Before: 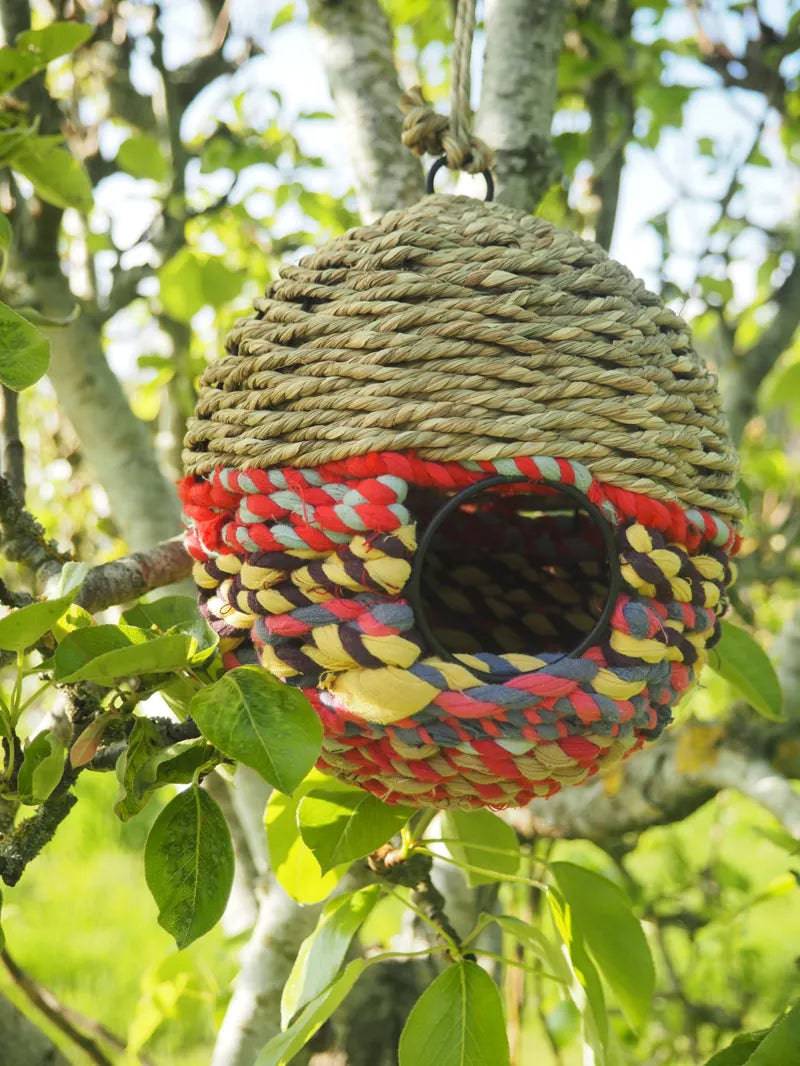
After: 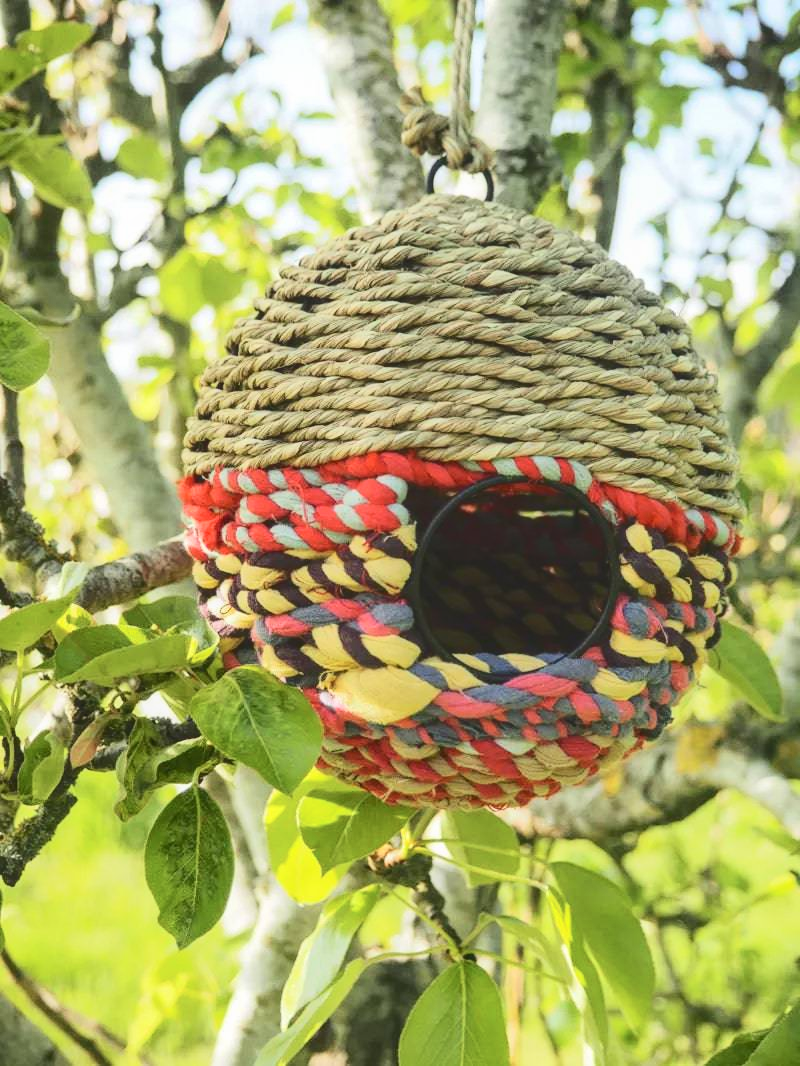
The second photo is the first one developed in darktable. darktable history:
local contrast: detail 109%
tone curve: curves: ch0 [(0, 0) (0.003, 0.077) (0.011, 0.079) (0.025, 0.085) (0.044, 0.095) (0.069, 0.109) (0.1, 0.124) (0.136, 0.142) (0.177, 0.169) (0.224, 0.207) (0.277, 0.267) (0.335, 0.347) (0.399, 0.442) (0.468, 0.54) (0.543, 0.635) (0.623, 0.726) (0.709, 0.813) (0.801, 0.882) (0.898, 0.934) (1, 1)], color space Lab, independent channels, preserve colors none
